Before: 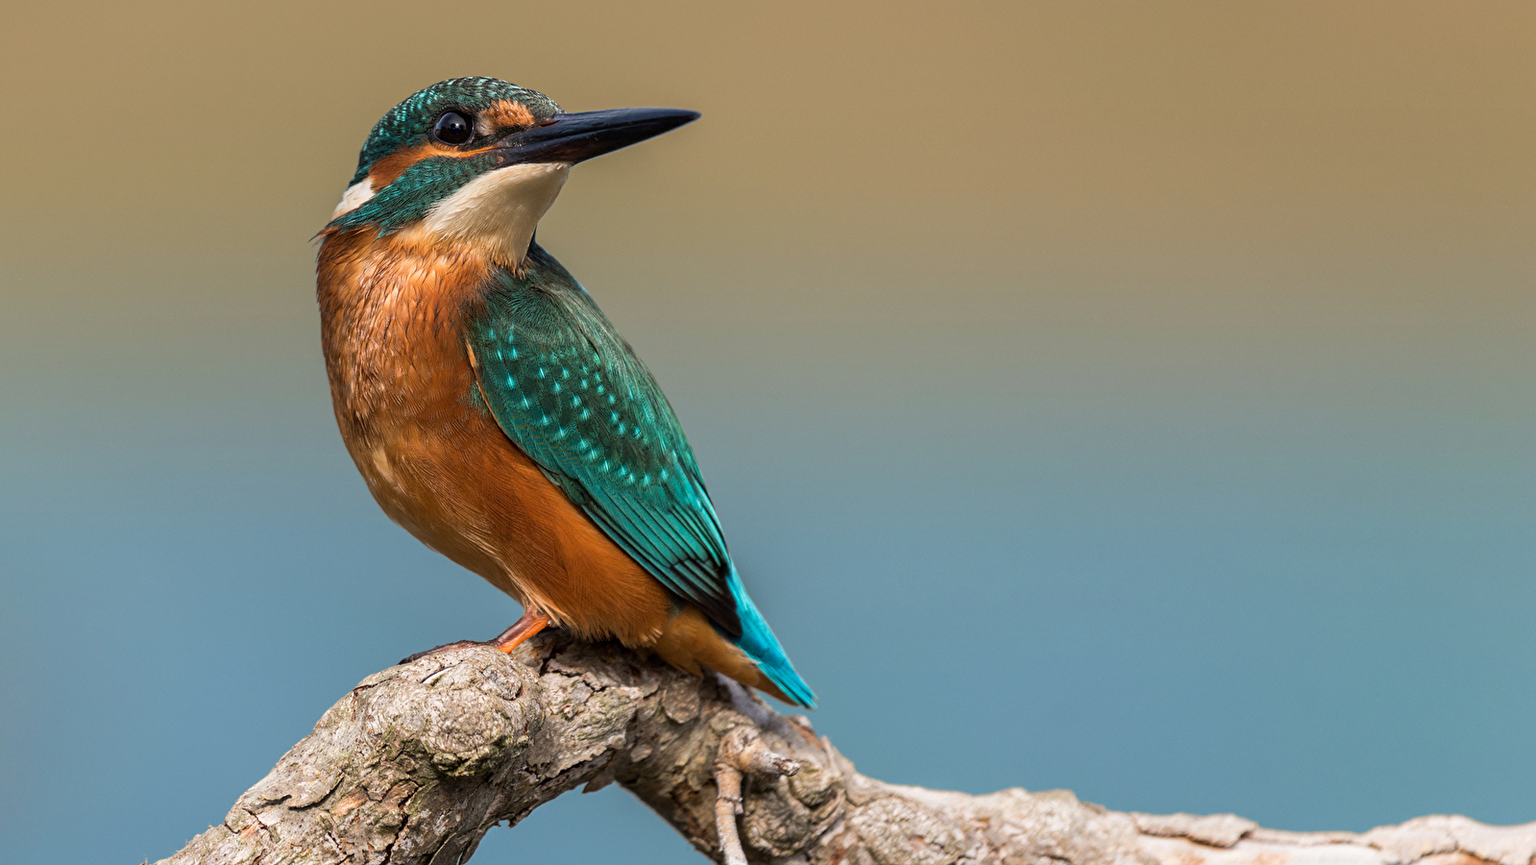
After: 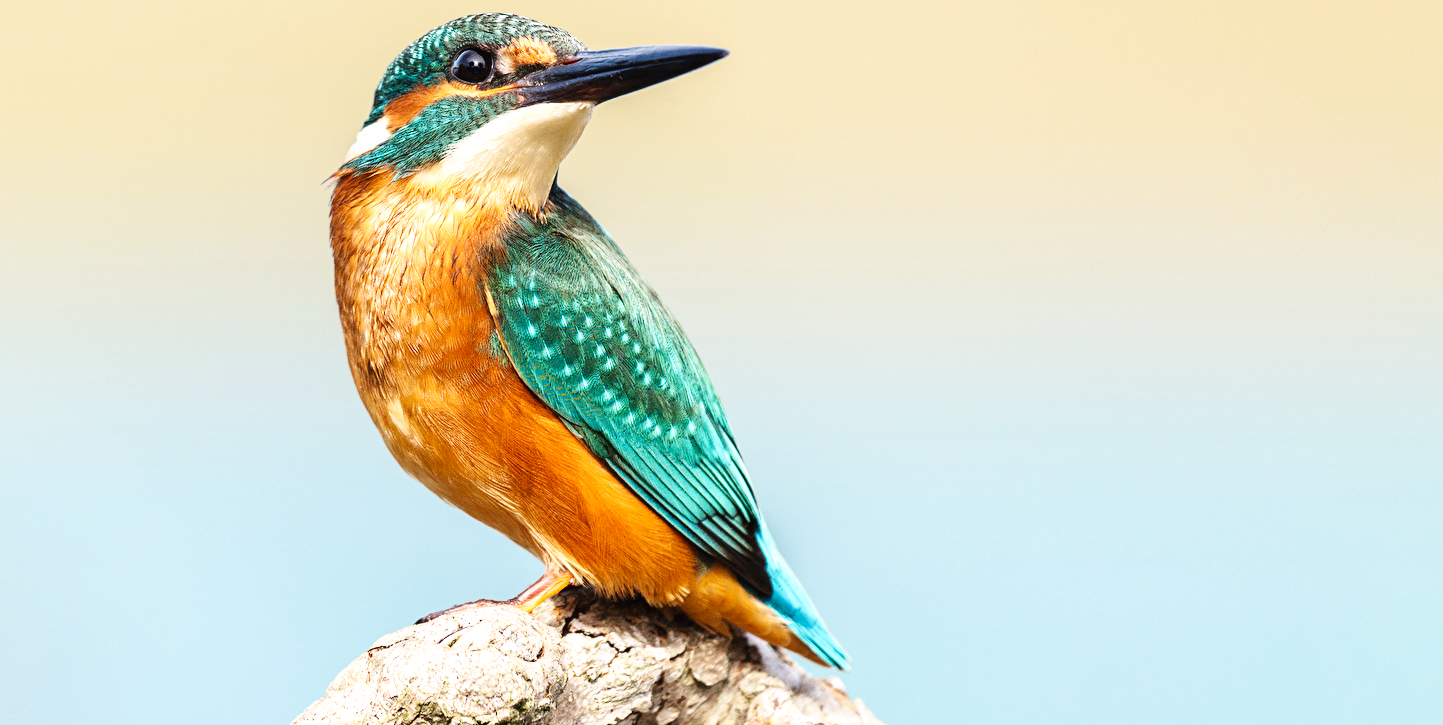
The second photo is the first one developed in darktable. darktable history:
crop: top 7.49%, right 9.717%, bottom 11.943%
base curve: curves: ch0 [(0, 0.003) (0.001, 0.002) (0.006, 0.004) (0.02, 0.022) (0.048, 0.086) (0.094, 0.234) (0.162, 0.431) (0.258, 0.629) (0.385, 0.8) (0.548, 0.918) (0.751, 0.988) (1, 1)], preserve colors none
exposure: black level correction -0.002, exposure 0.54 EV, compensate highlight preservation false
